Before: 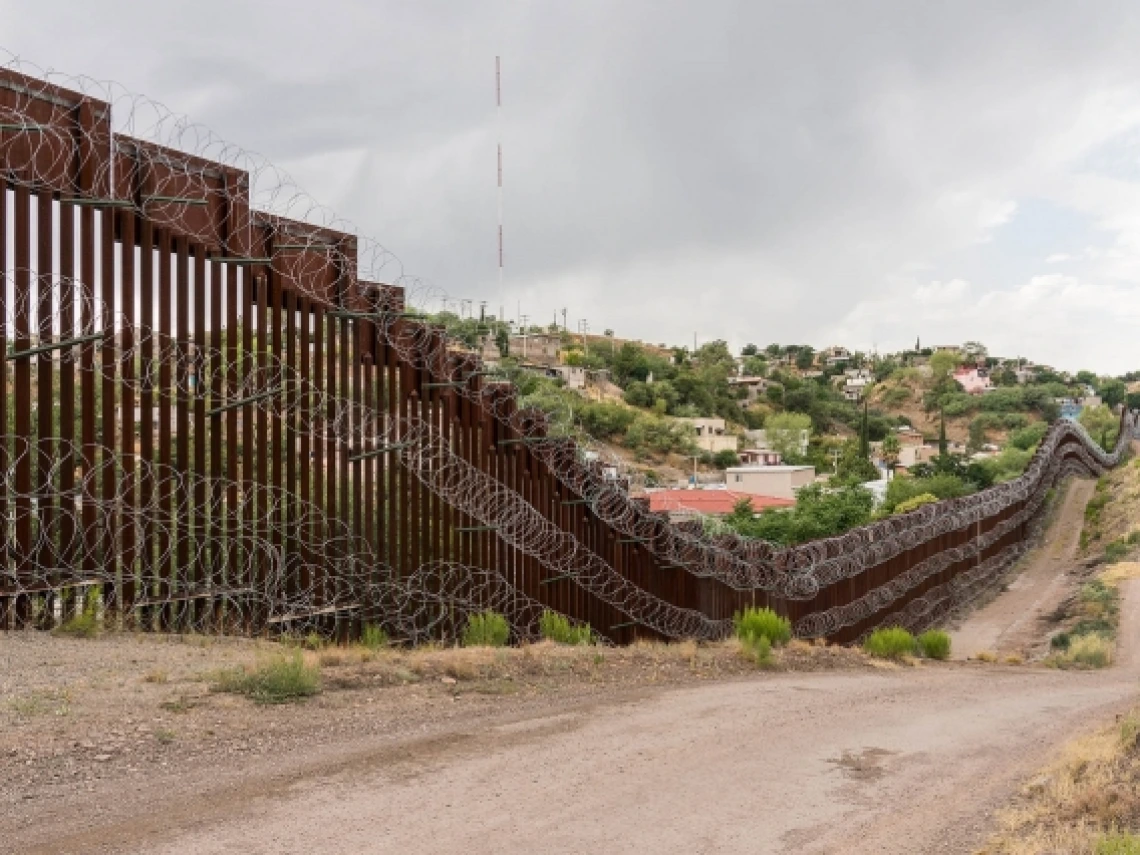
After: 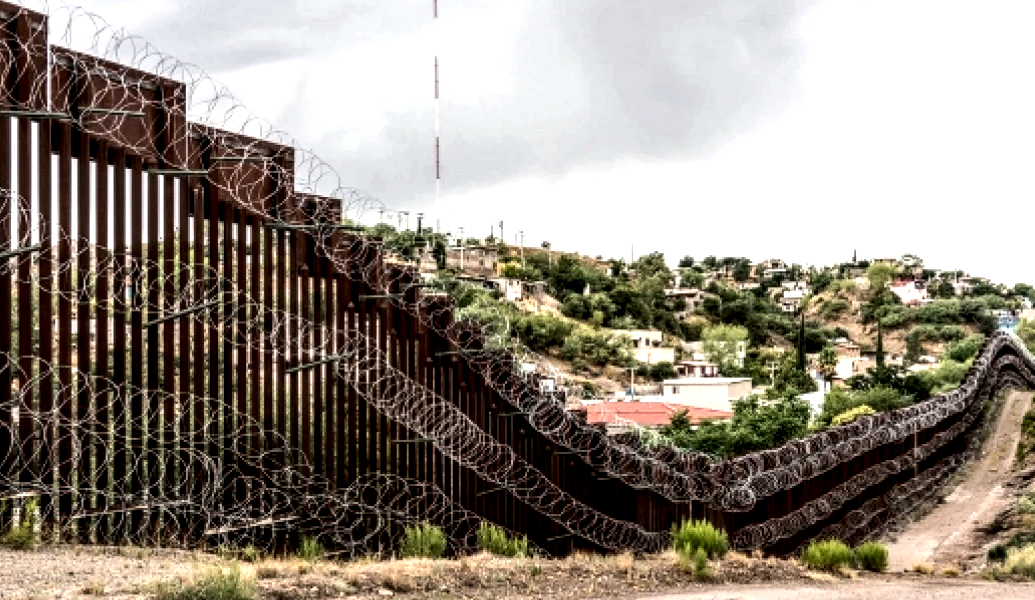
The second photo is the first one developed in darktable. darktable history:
tone equalizer: -8 EV -0.75 EV, -7 EV -0.7 EV, -6 EV -0.6 EV, -5 EV -0.4 EV, -3 EV 0.4 EV, -2 EV 0.6 EV, -1 EV 0.7 EV, +0 EV 0.75 EV, edges refinement/feathering 500, mask exposure compensation -1.57 EV, preserve details no
local contrast: highlights 20%, detail 197%
crop: left 5.596%, top 10.314%, right 3.534%, bottom 19.395%
exposure: compensate highlight preservation false
